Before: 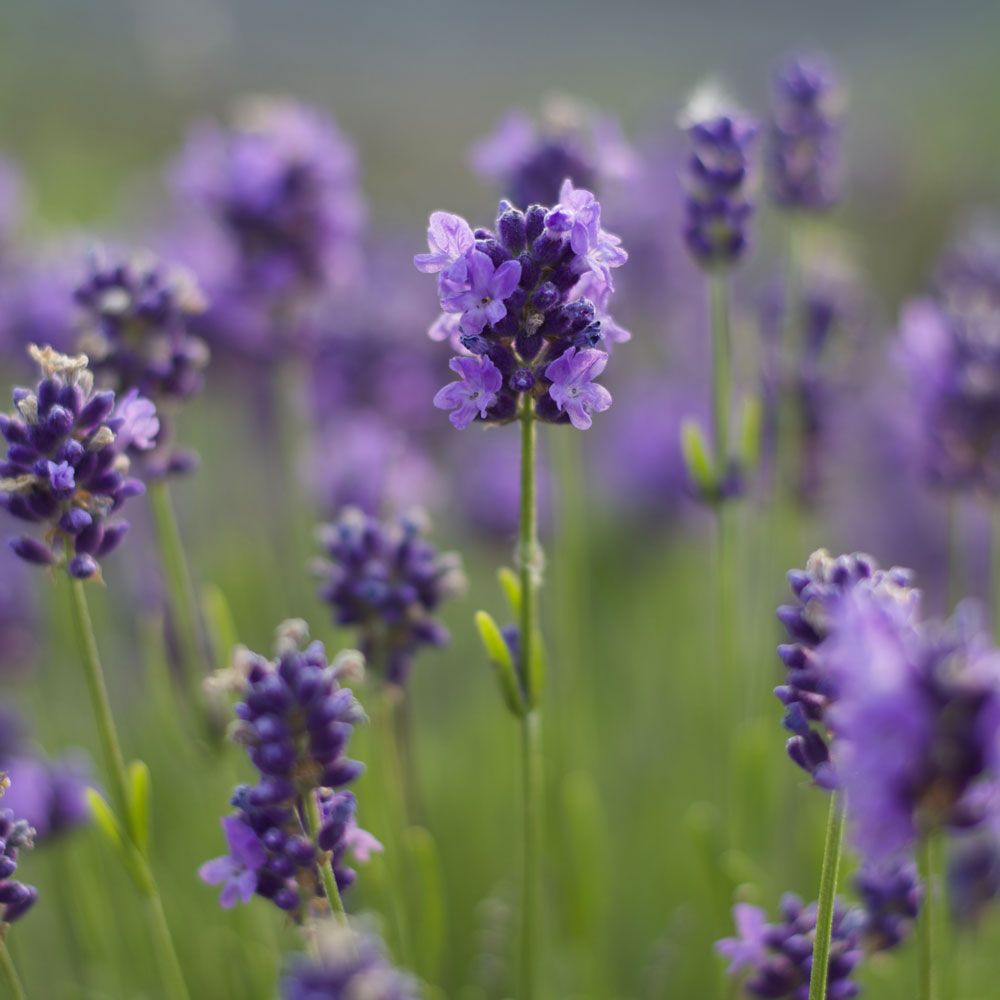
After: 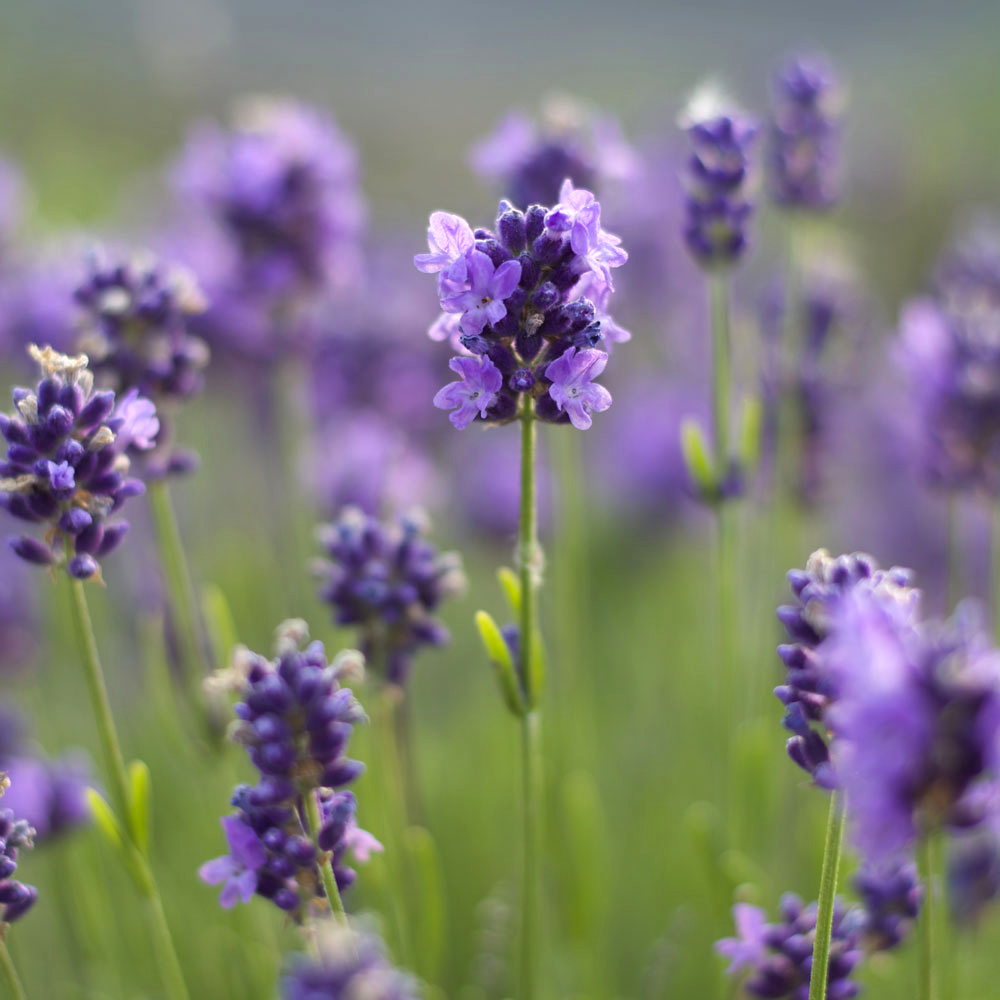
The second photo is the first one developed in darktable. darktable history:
tone equalizer: -8 EV -0.44 EV, -7 EV -0.422 EV, -6 EV -0.331 EV, -5 EV -0.26 EV, -3 EV 0.223 EV, -2 EV 0.348 EV, -1 EV 0.376 EV, +0 EV 0.402 EV
